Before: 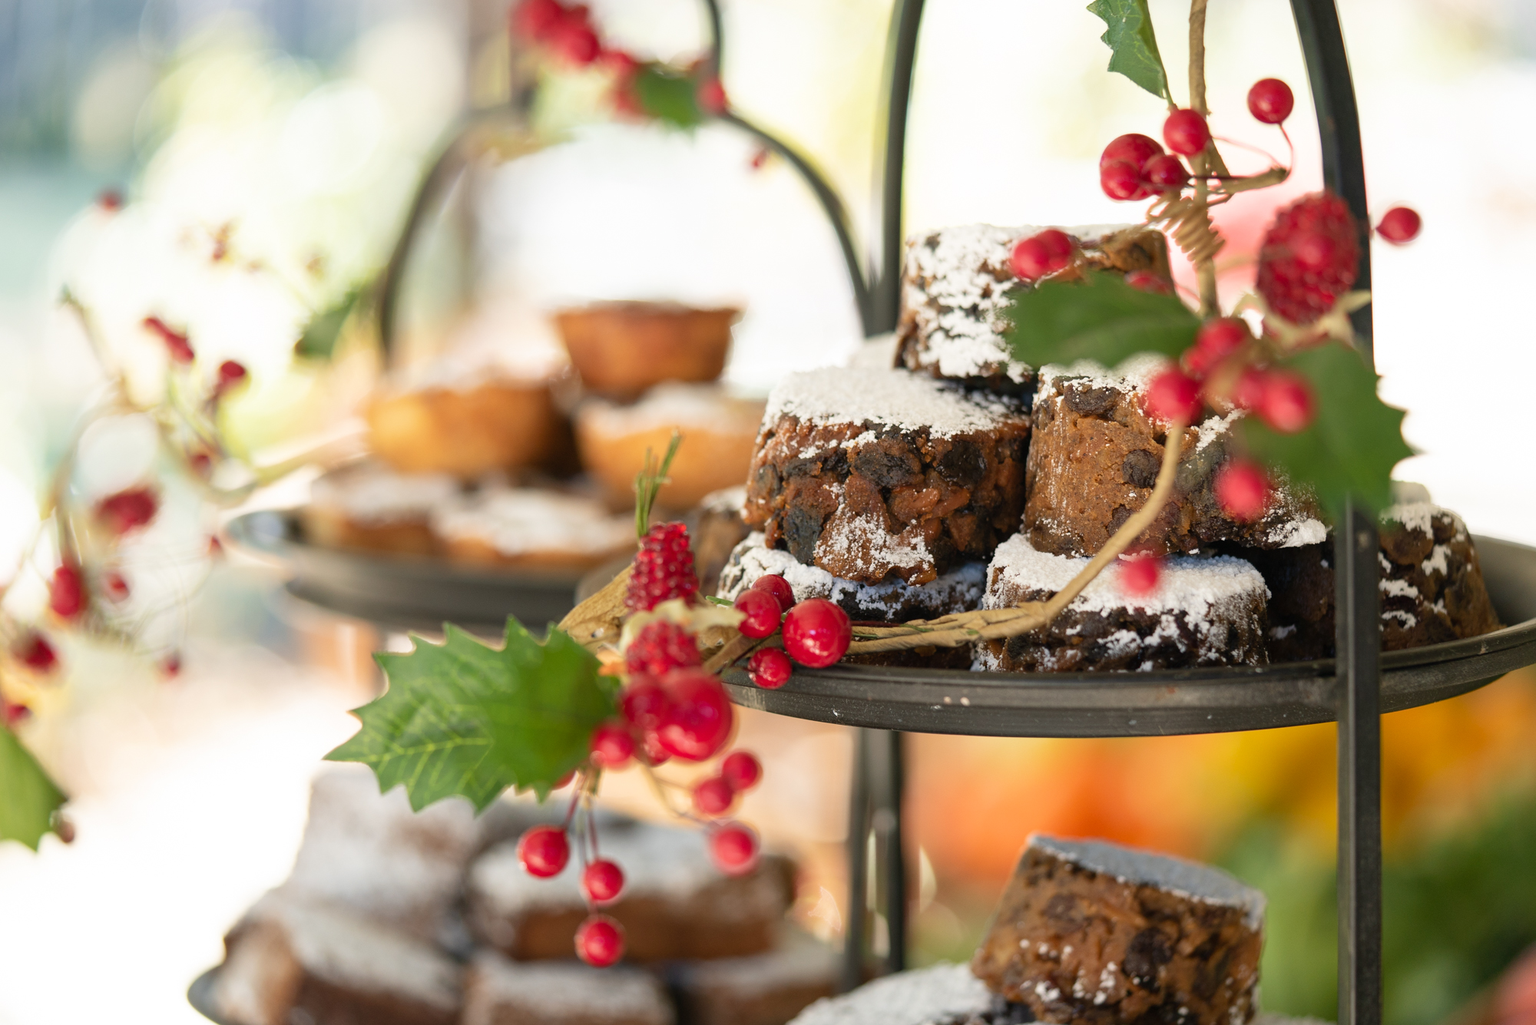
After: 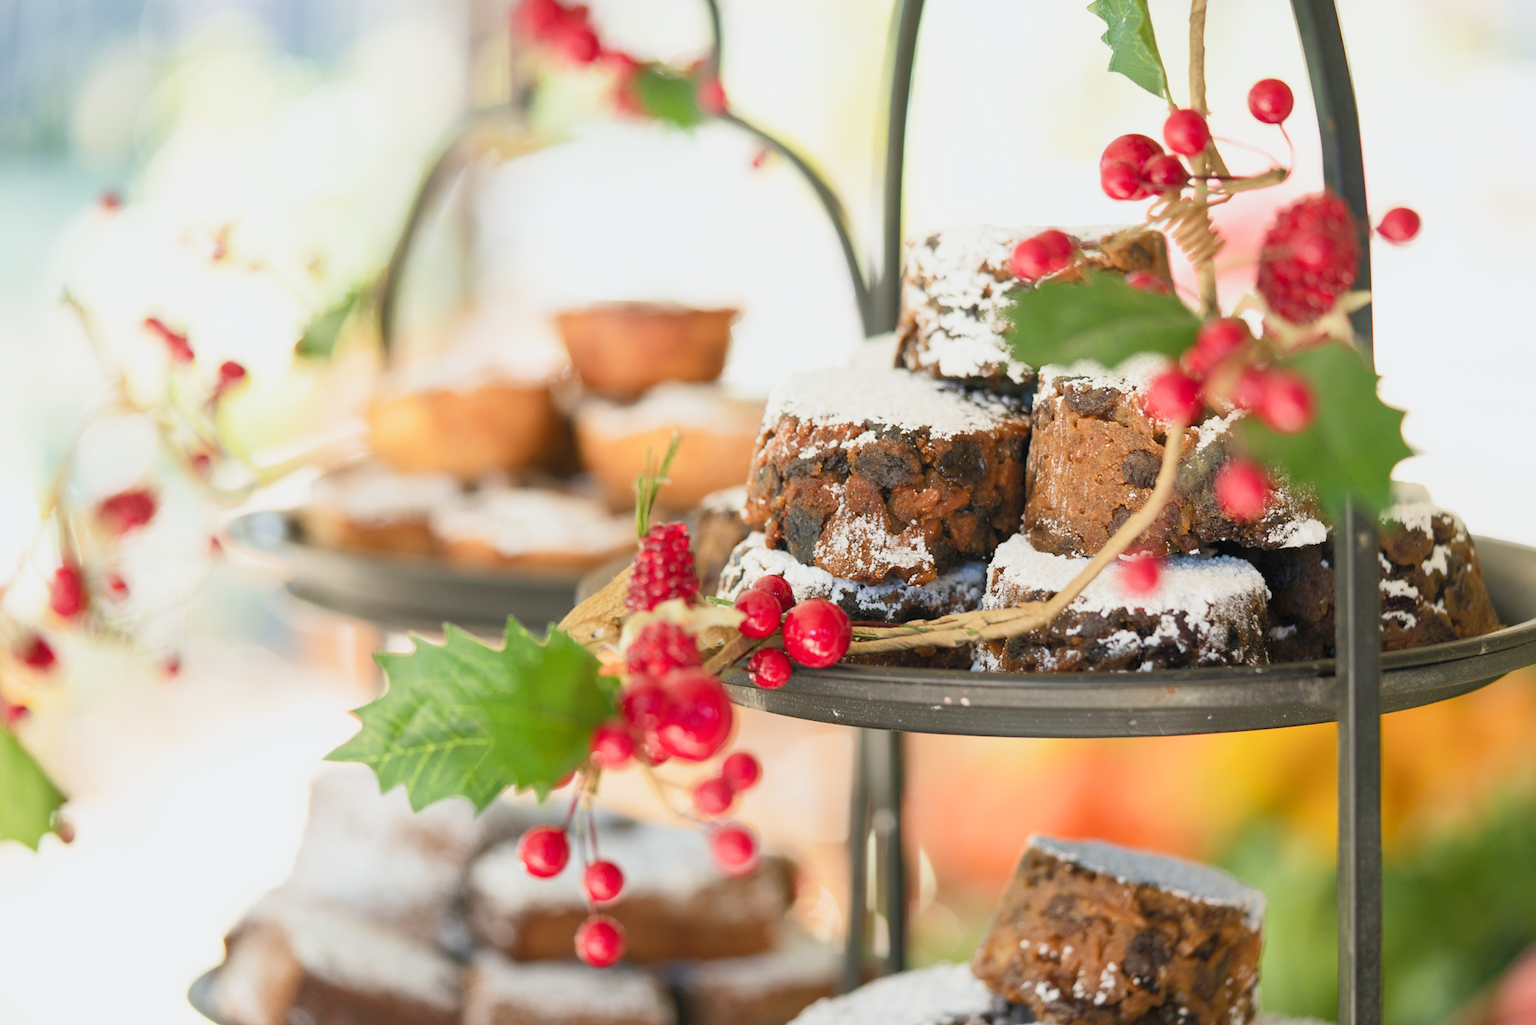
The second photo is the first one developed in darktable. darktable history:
white balance: red 0.986, blue 1.01
filmic rgb: black relative exposure -7.65 EV, white relative exposure 4.56 EV, hardness 3.61, contrast 1.05
exposure: black level correction 0, exposure 0.9 EV, compensate highlight preservation false
rgb curve: curves: ch0 [(0, 0) (0.072, 0.166) (0.217, 0.293) (0.414, 0.42) (1, 1)], compensate middle gray true, preserve colors basic power
